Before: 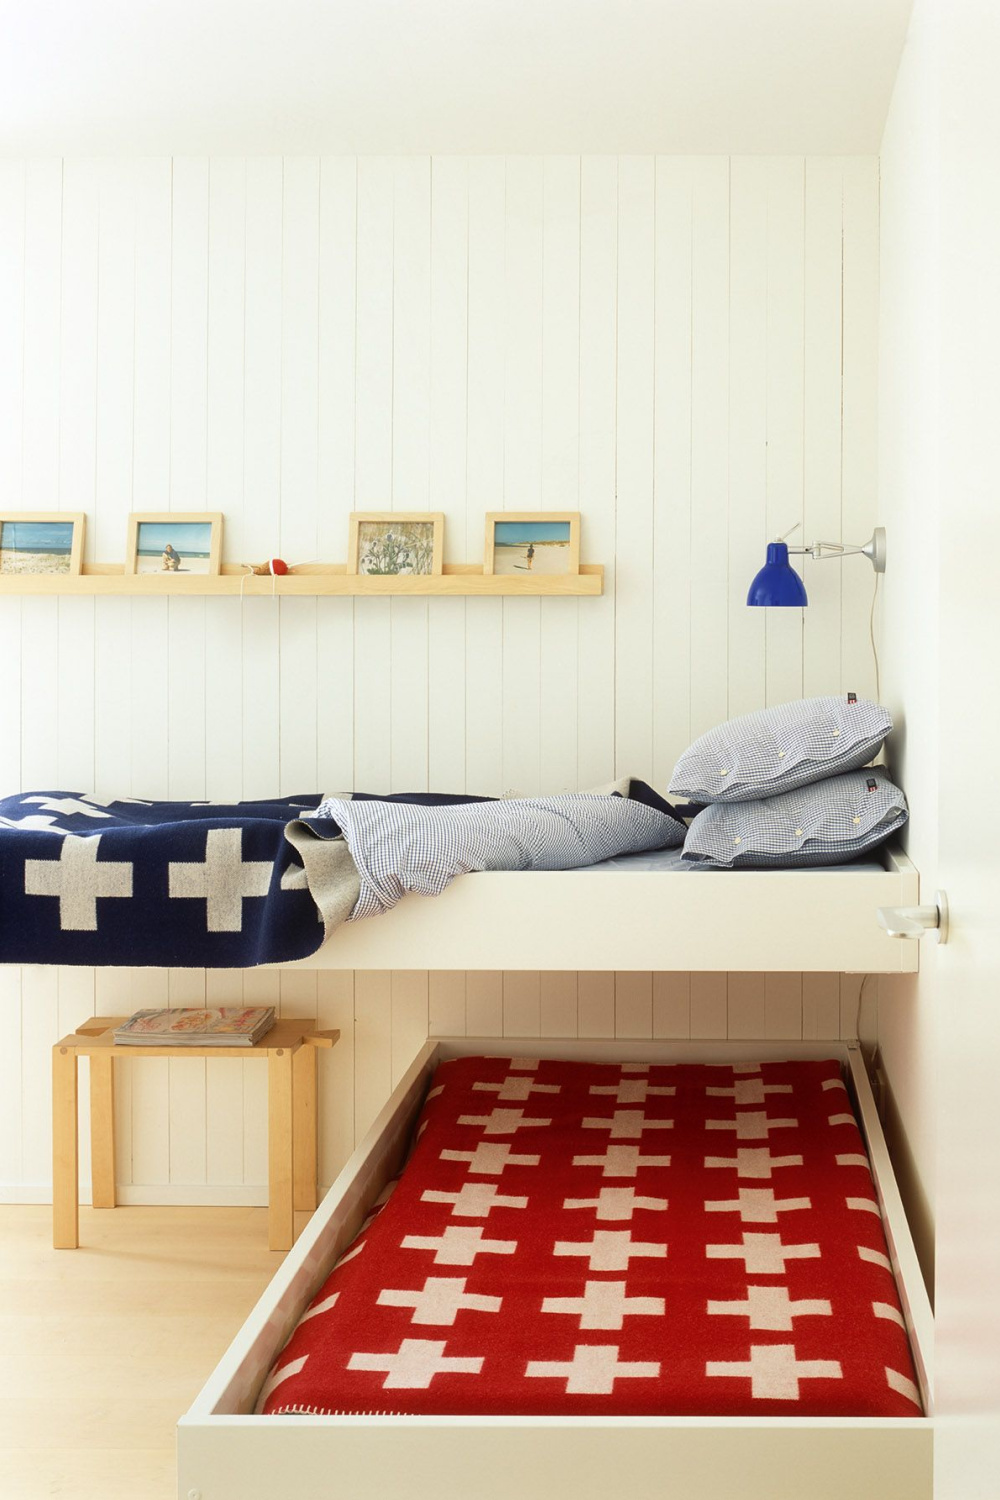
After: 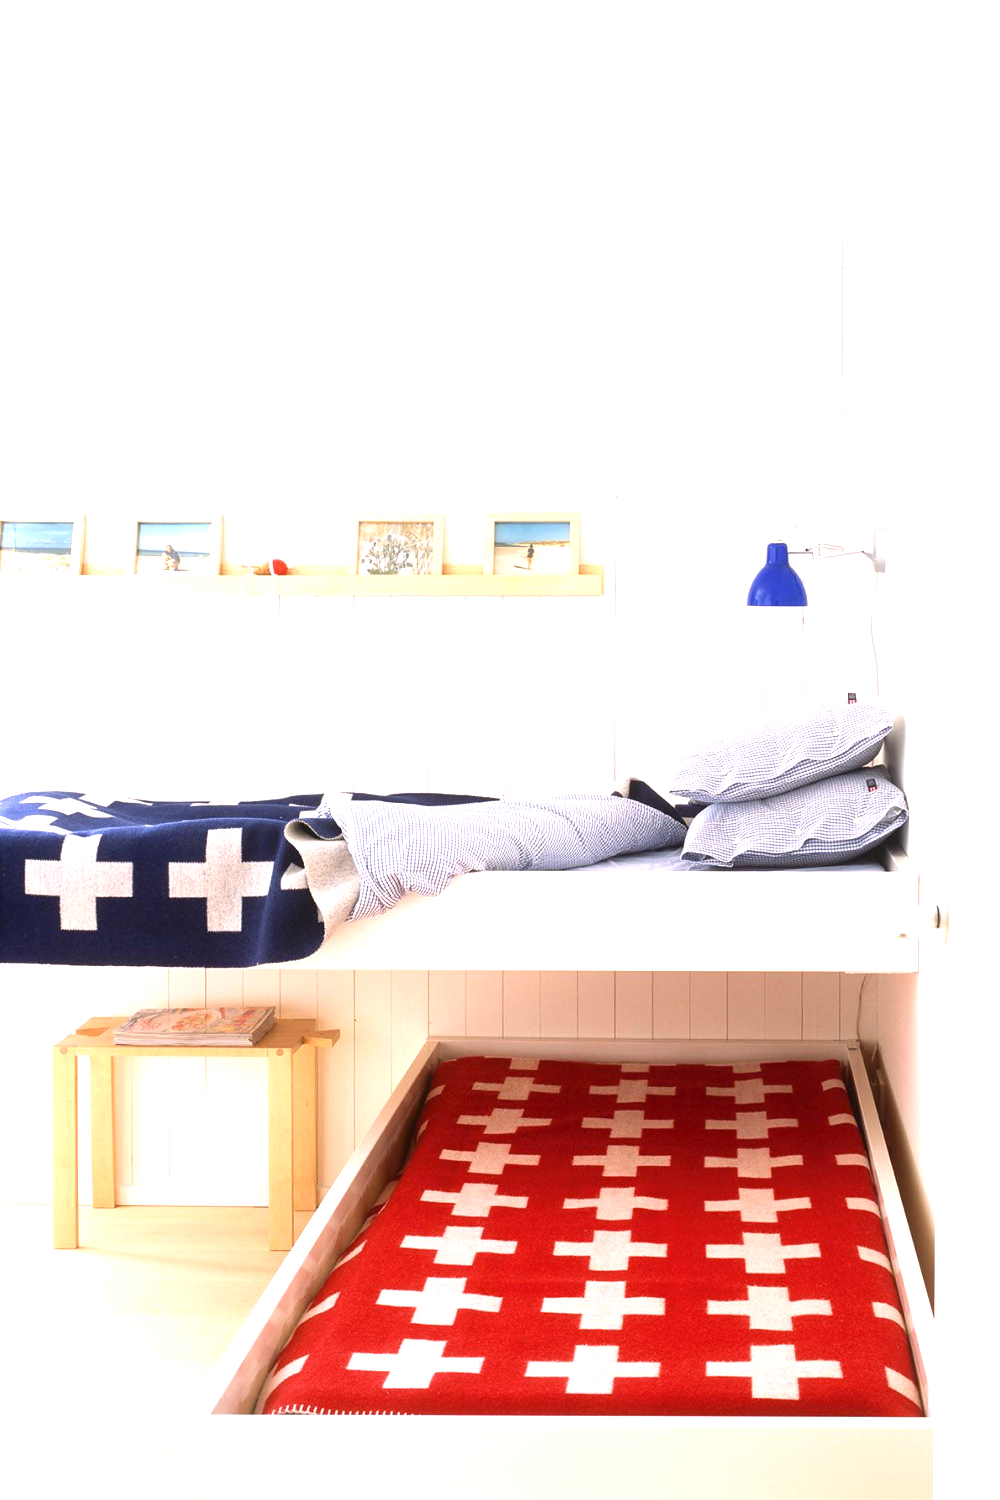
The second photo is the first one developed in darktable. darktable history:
white balance: red 1.066, blue 1.119
exposure: black level correction 0, exposure 0.9 EV, compensate highlight preservation false
